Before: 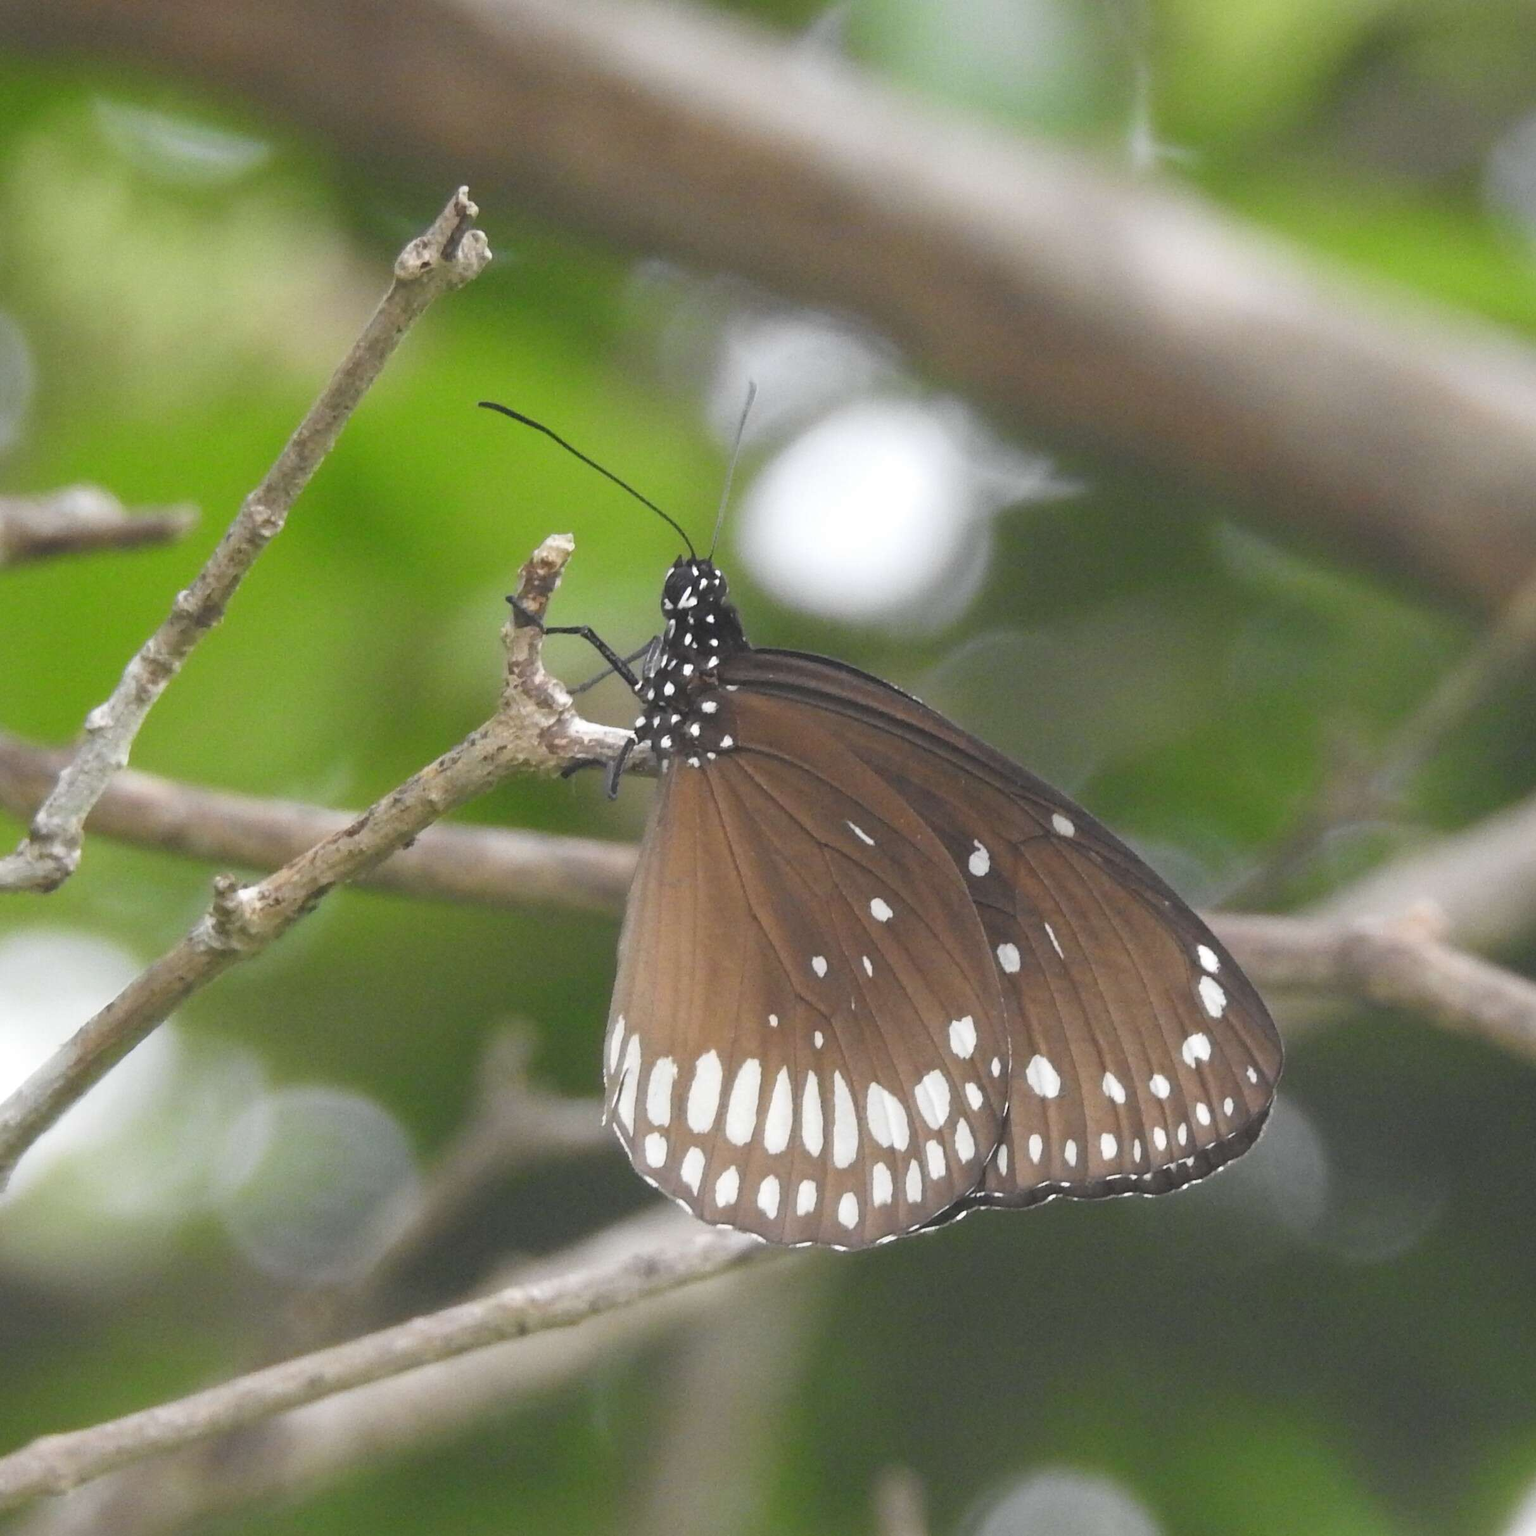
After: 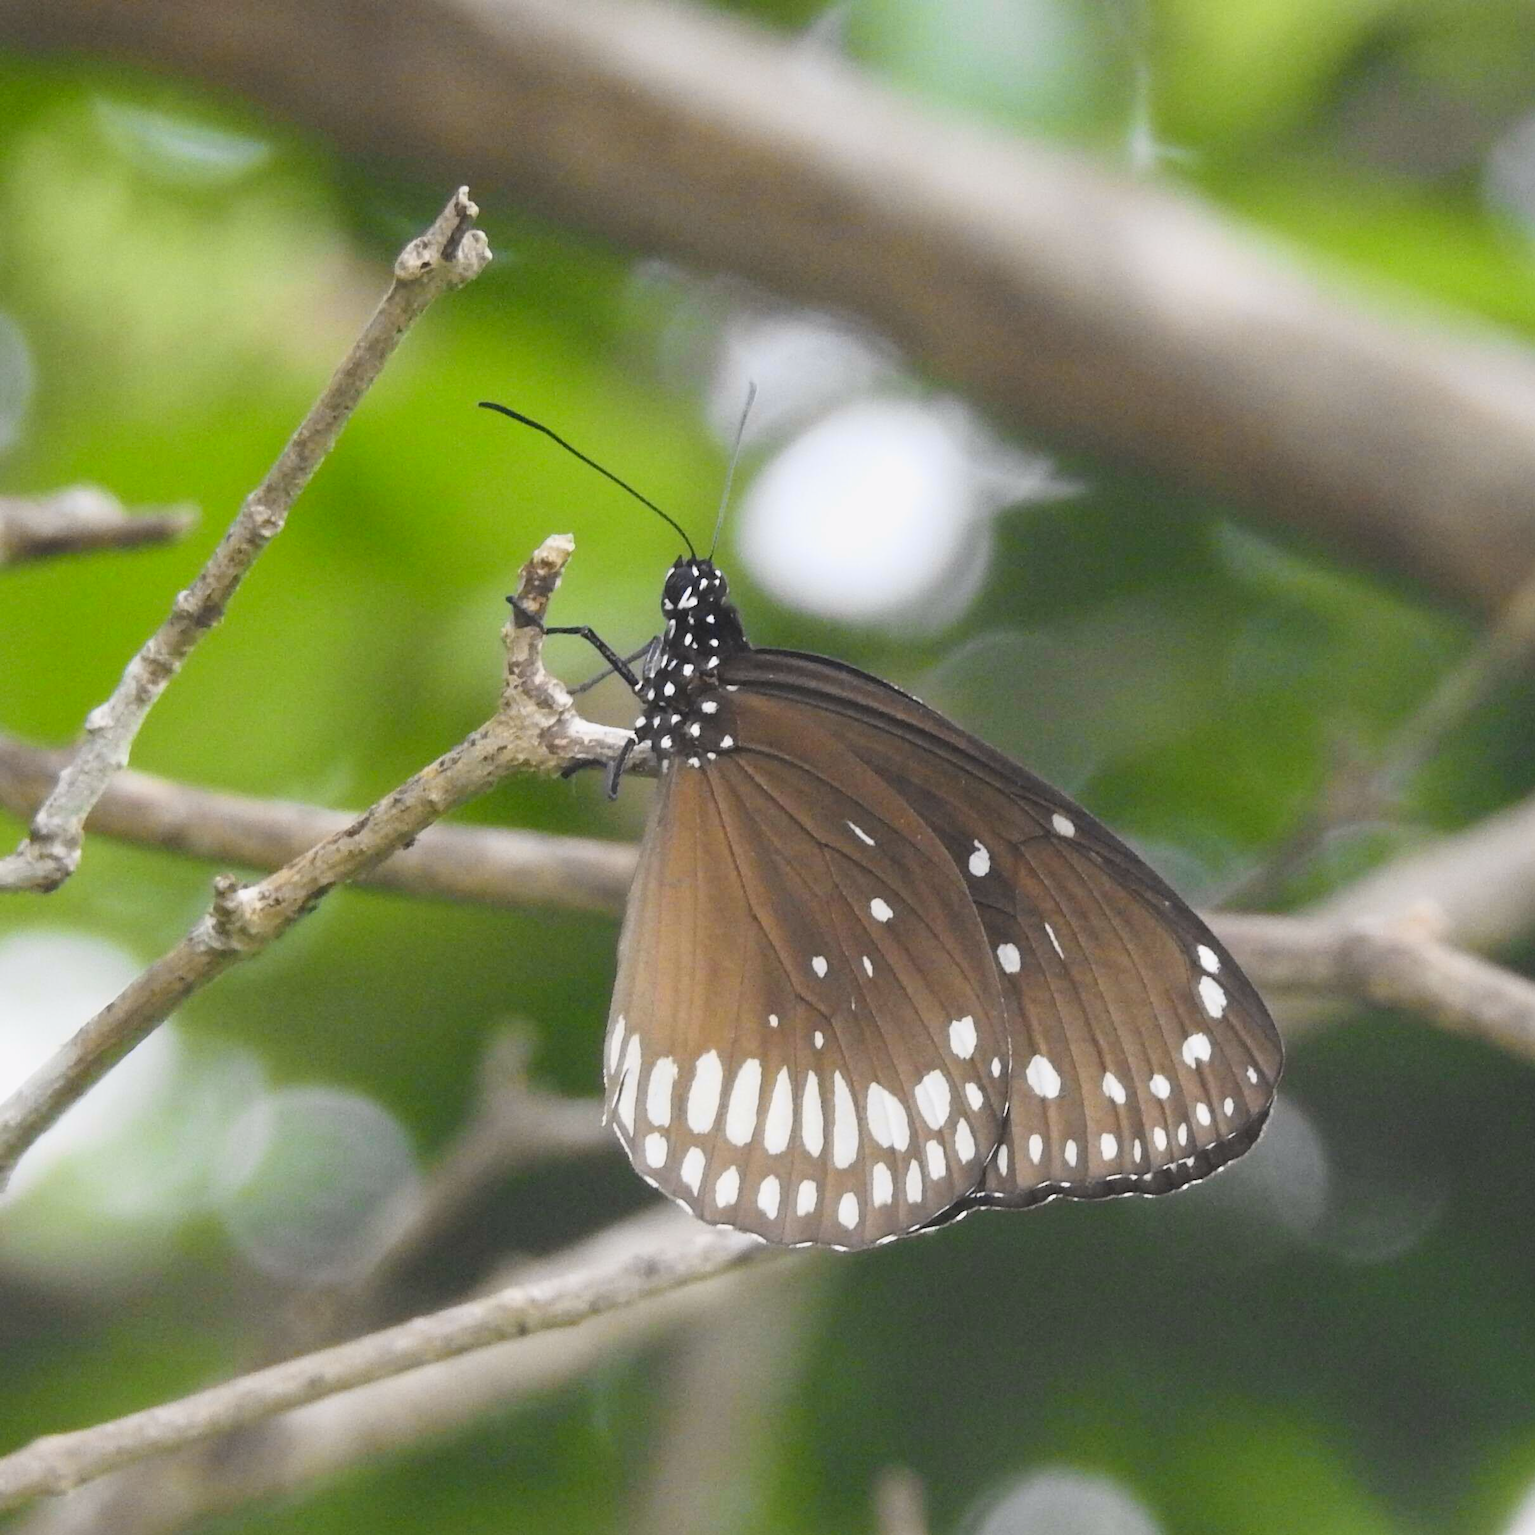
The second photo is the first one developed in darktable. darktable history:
tone curve: curves: ch0 [(0, 0.011) (0.139, 0.106) (0.295, 0.271) (0.499, 0.523) (0.739, 0.782) (0.857, 0.879) (1, 0.967)]; ch1 [(0, 0) (0.272, 0.249) (0.388, 0.385) (0.469, 0.456) (0.495, 0.497) (0.524, 0.518) (0.602, 0.623) (0.725, 0.779) (1, 1)]; ch2 [(0, 0) (0.125, 0.089) (0.353, 0.329) (0.443, 0.408) (0.502, 0.499) (0.548, 0.549) (0.608, 0.635) (1, 1)], color space Lab, independent channels, preserve colors none
shadows and highlights: radius 336, shadows 65.31, highlights 5.71, compress 88.04%, soften with gaussian
